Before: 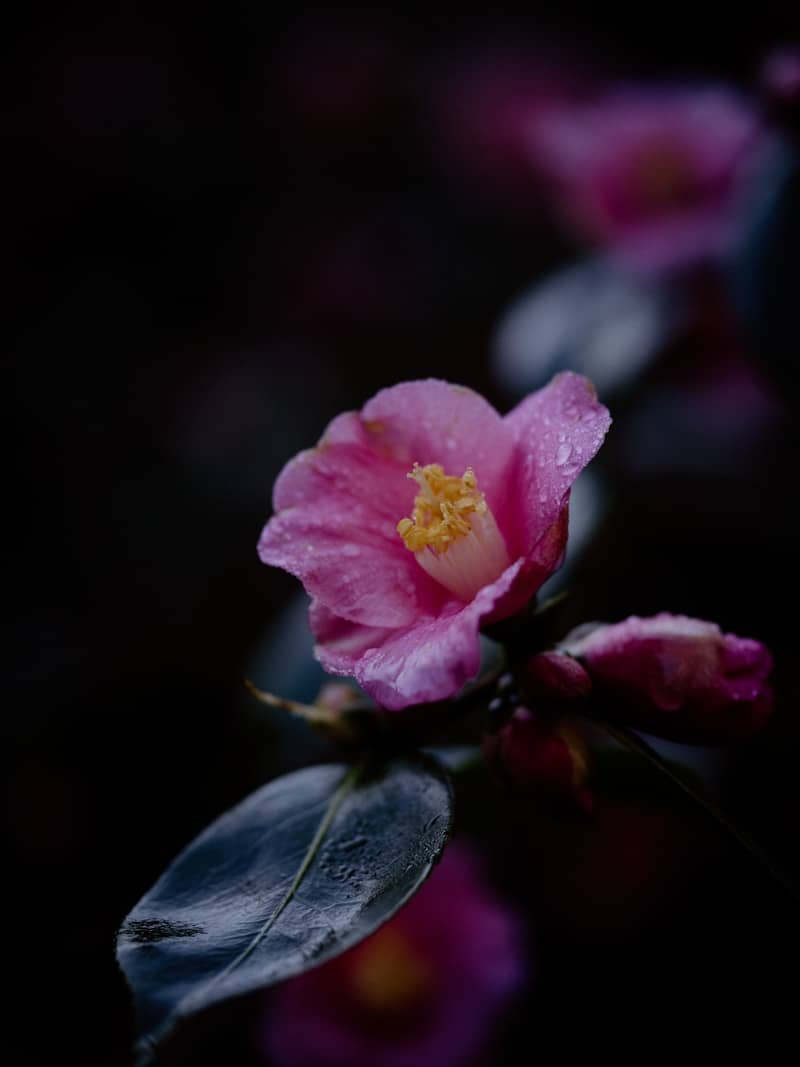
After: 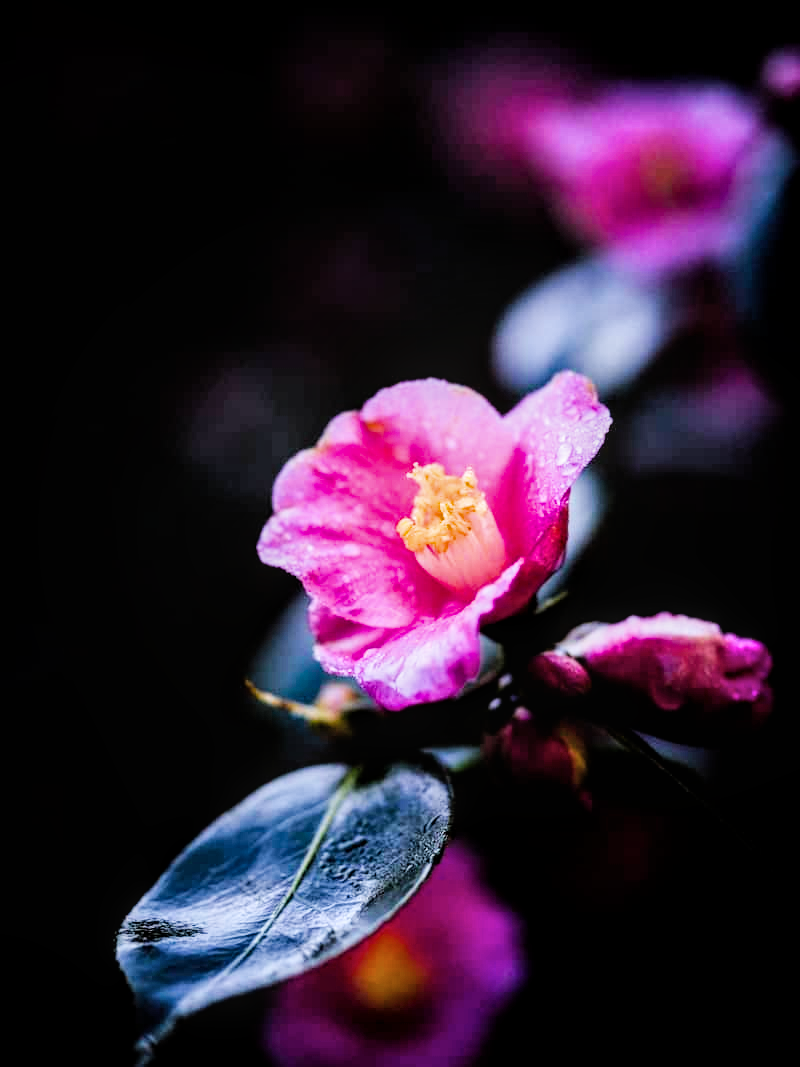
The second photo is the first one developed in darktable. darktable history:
local contrast: on, module defaults
filmic rgb: black relative exposure -5 EV, hardness 2.88, contrast 1.2, highlights saturation mix -30%
color balance rgb: perceptual saturation grading › global saturation 30%, perceptual brilliance grading › global brilliance 10%, global vibrance 20%
exposure: black level correction 0, exposure 2 EV, compensate highlight preservation false
